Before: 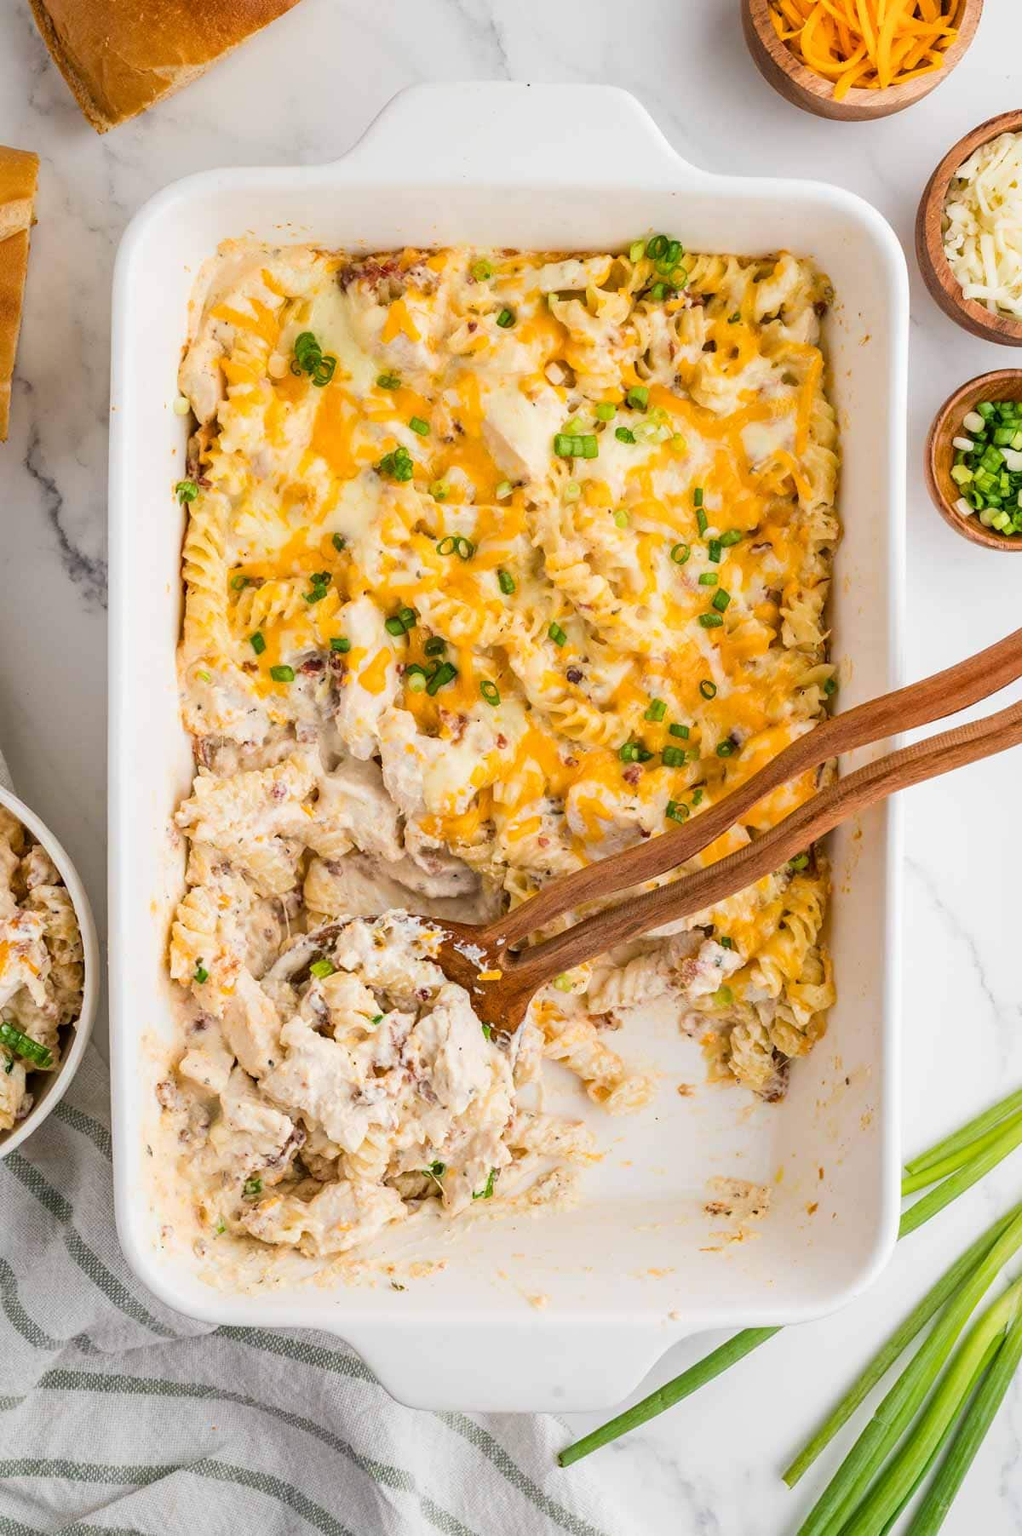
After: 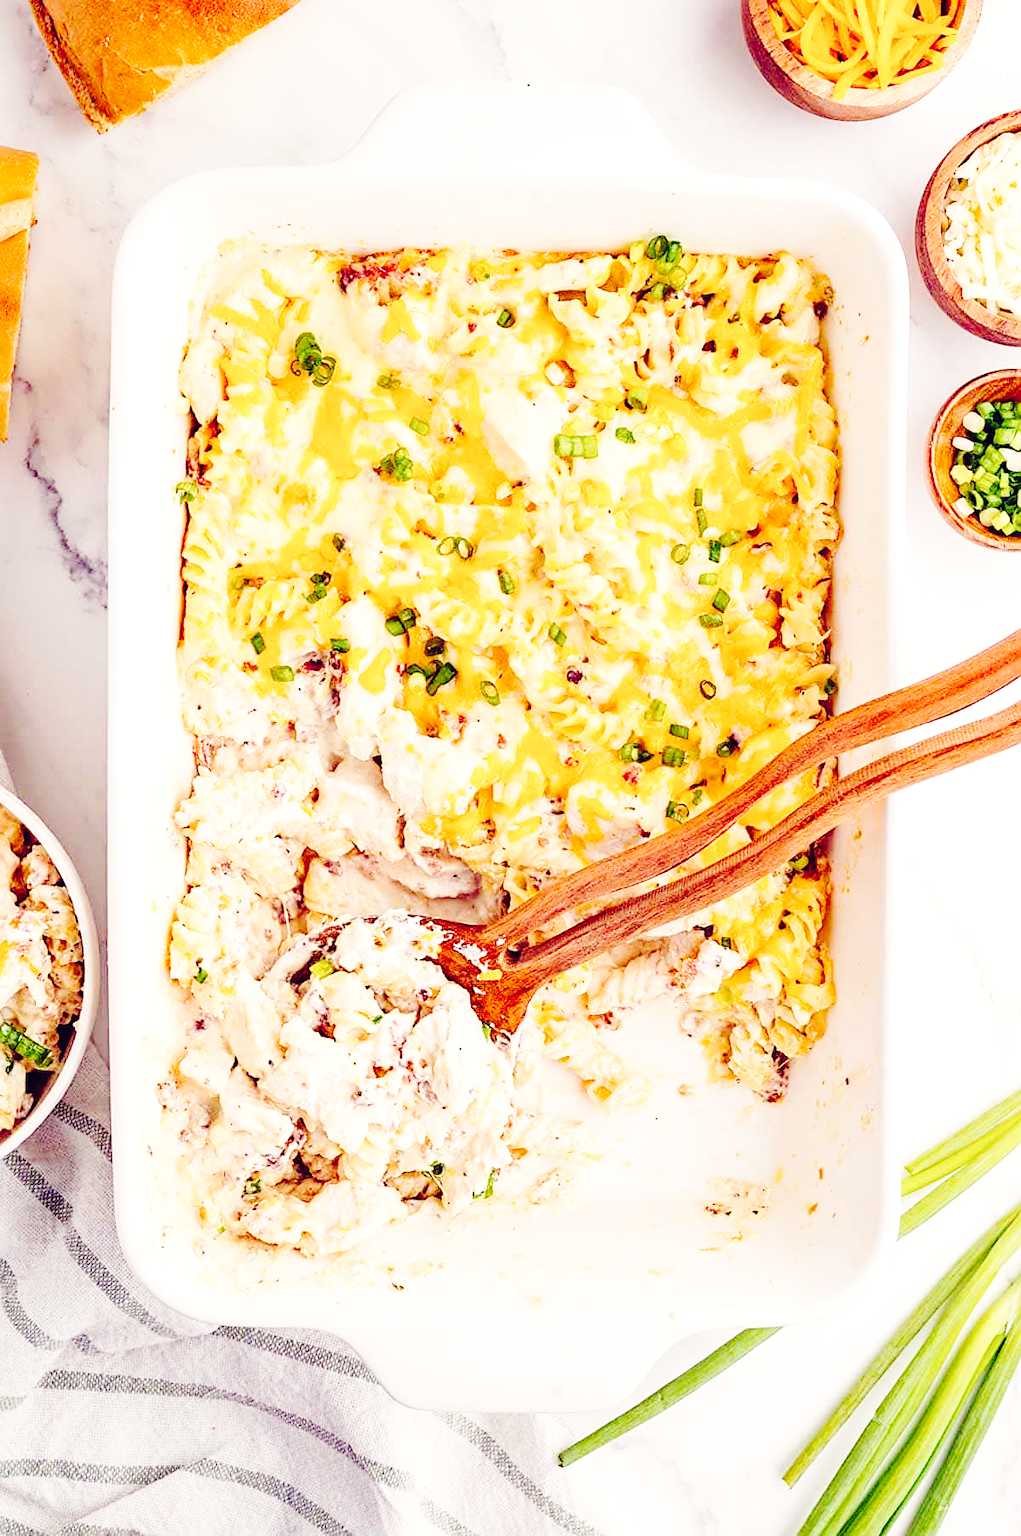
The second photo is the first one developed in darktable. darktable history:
tone curve: curves: ch0 [(0, 0) (0.003, 0.002) (0.011, 0.006) (0.025, 0.012) (0.044, 0.021) (0.069, 0.027) (0.1, 0.035) (0.136, 0.06) (0.177, 0.108) (0.224, 0.173) (0.277, 0.26) (0.335, 0.353) (0.399, 0.453) (0.468, 0.555) (0.543, 0.641) (0.623, 0.724) (0.709, 0.792) (0.801, 0.857) (0.898, 0.918) (1, 1)], preserve colors none
color balance: lift [1.001, 0.997, 0.99, 1.01], gamma [1.007, 1, 0.975, 1.025], gain [1, 1.065, 1.052, 0.935], contrast 13.25%
base curve: curves: ch0 [(0, 0) (0.028, 0.03) (0.121, 0.232) (0.46, 0.748) (0.859, 0.968) (1, 1)], preserve colors none
sharpen: on, module defaults
